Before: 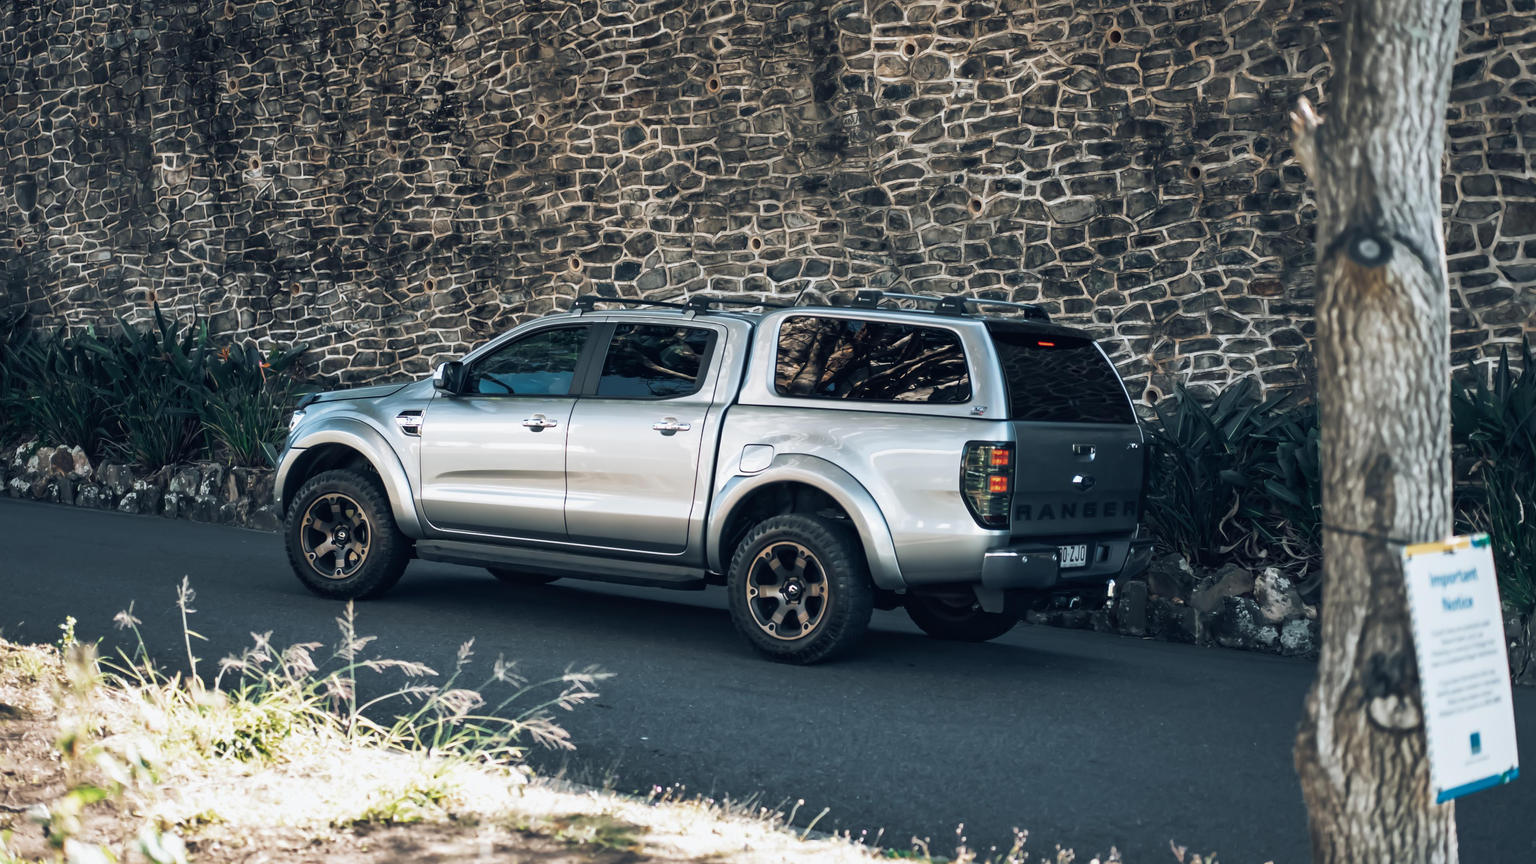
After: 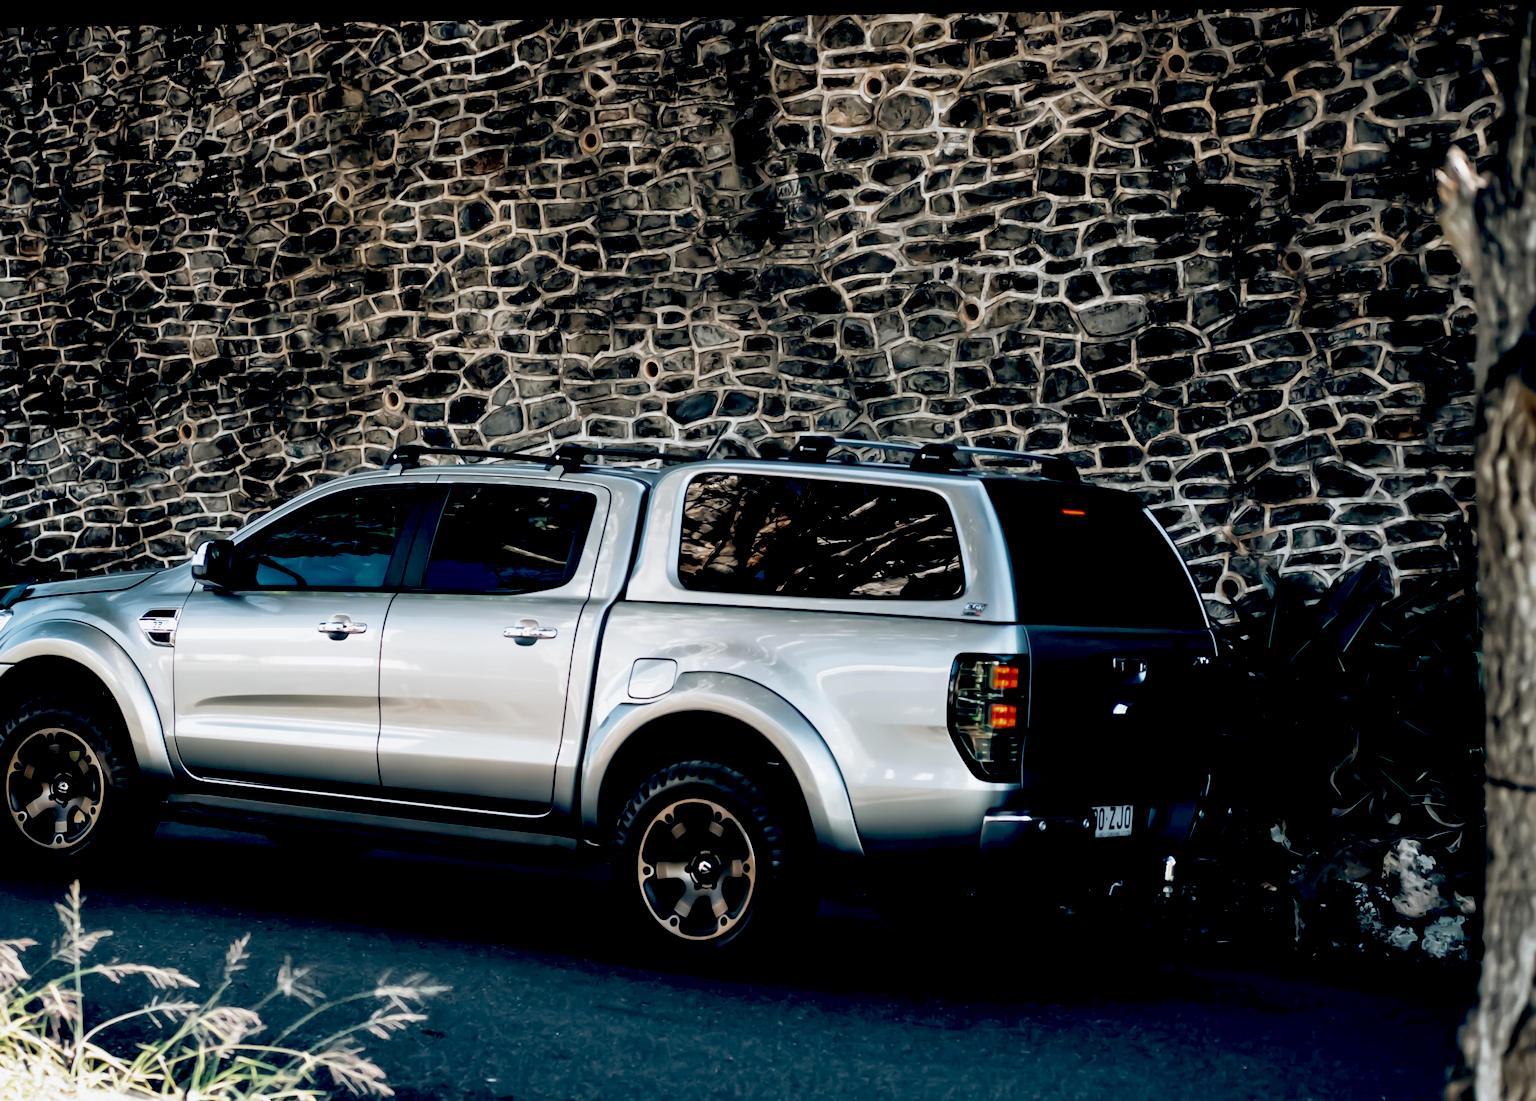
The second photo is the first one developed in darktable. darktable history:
crop: left 18.479%, right 12.2%, bottom 13.971%
exposure: black level correction 0.056, compensate highlight preservation false
rotate and perspective: lens shift (horizontal) -0.055, automatic cropping off
haze removal: strength -0.09, adaptive false
